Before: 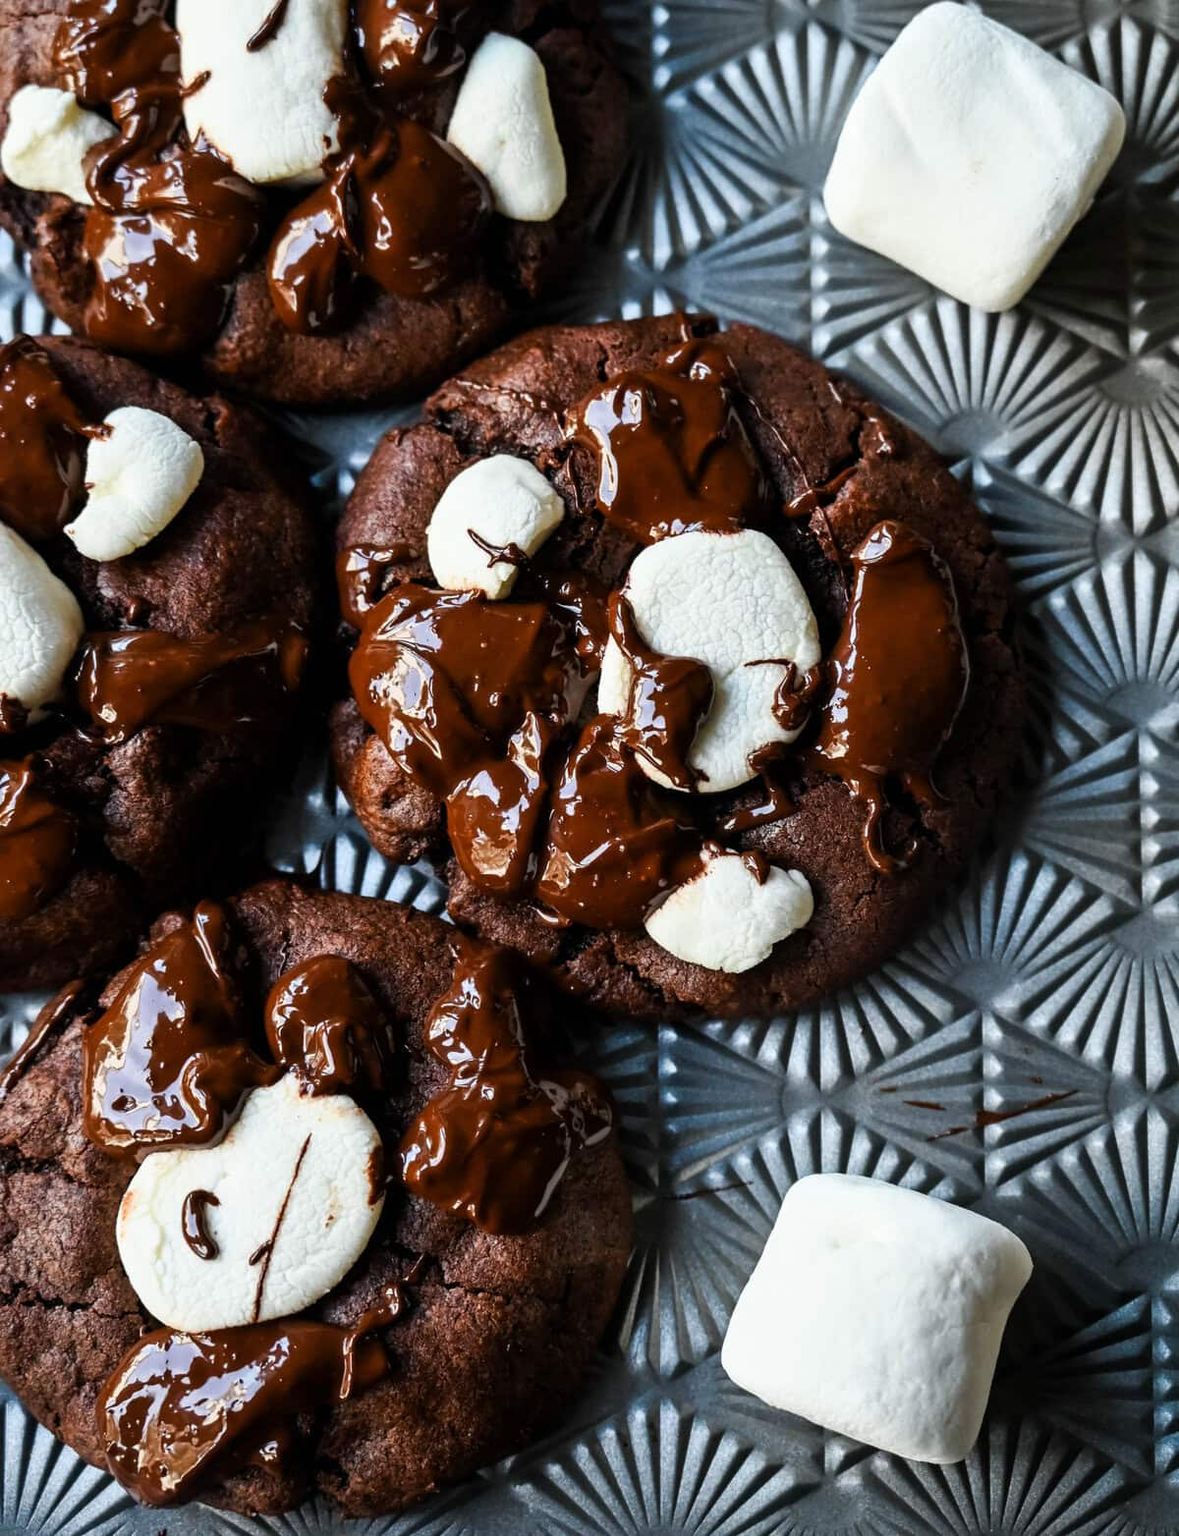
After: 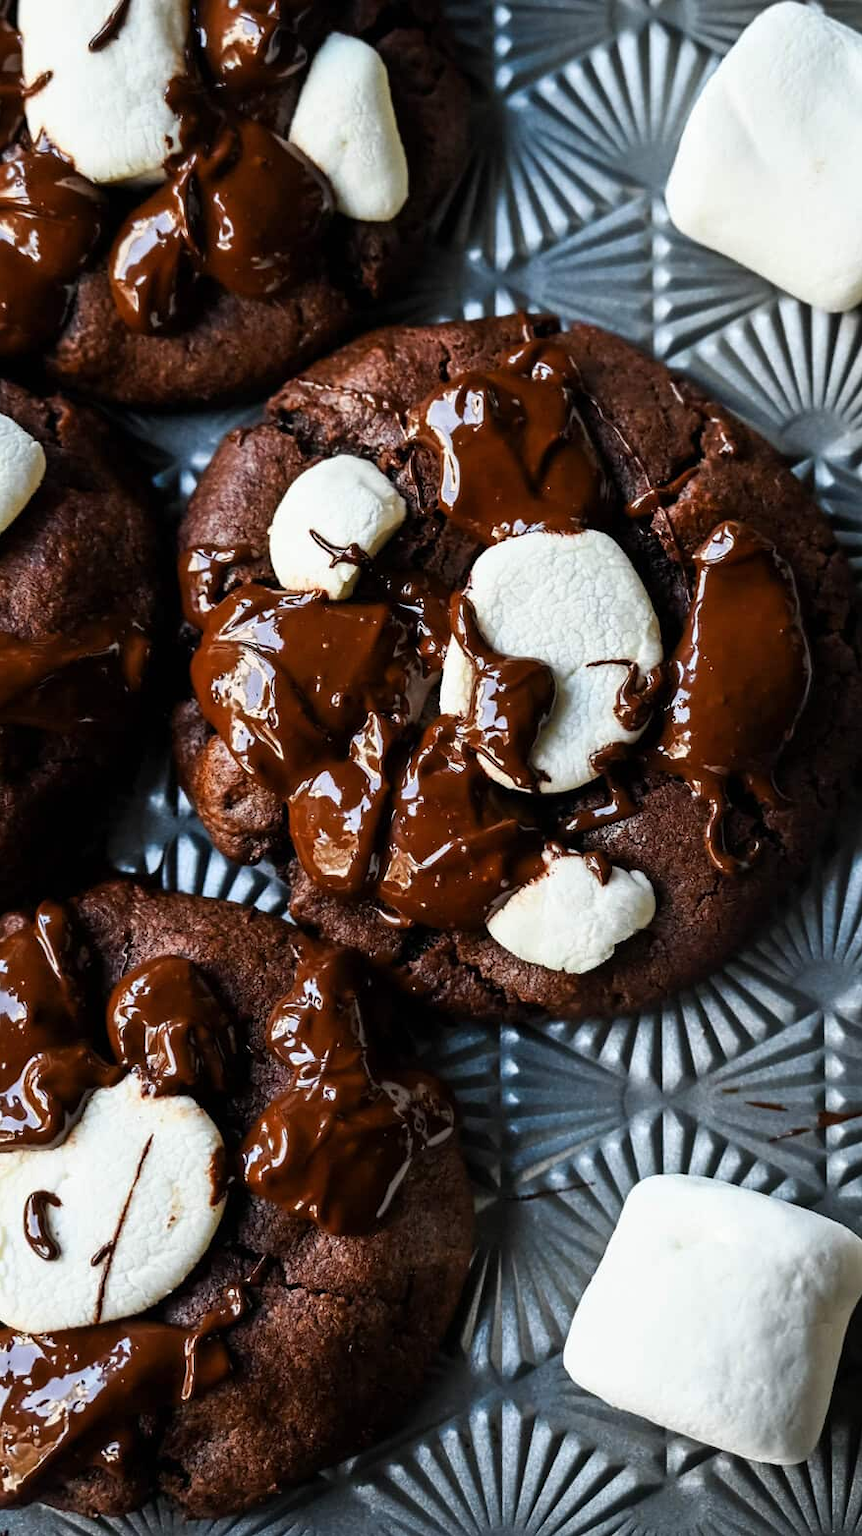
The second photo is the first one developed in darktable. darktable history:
contrast equalizer: y [[0.5 ×6], [0.5 ×6], [0.5, 0.5, 0.501, 0.545, 0.707, 0.863], [0 ×6], [0 ×6]]
crop: left 13.443%, right 13.31%
